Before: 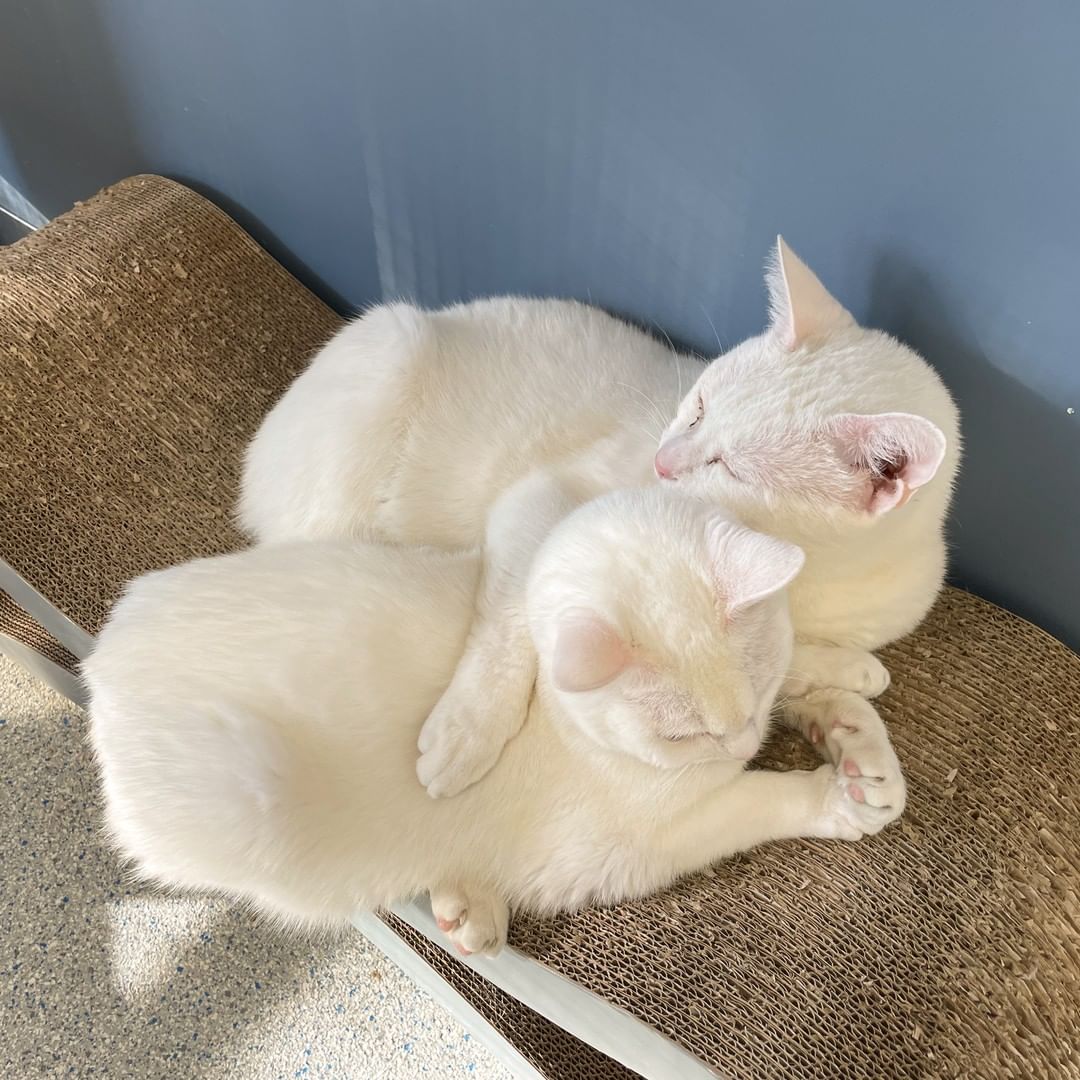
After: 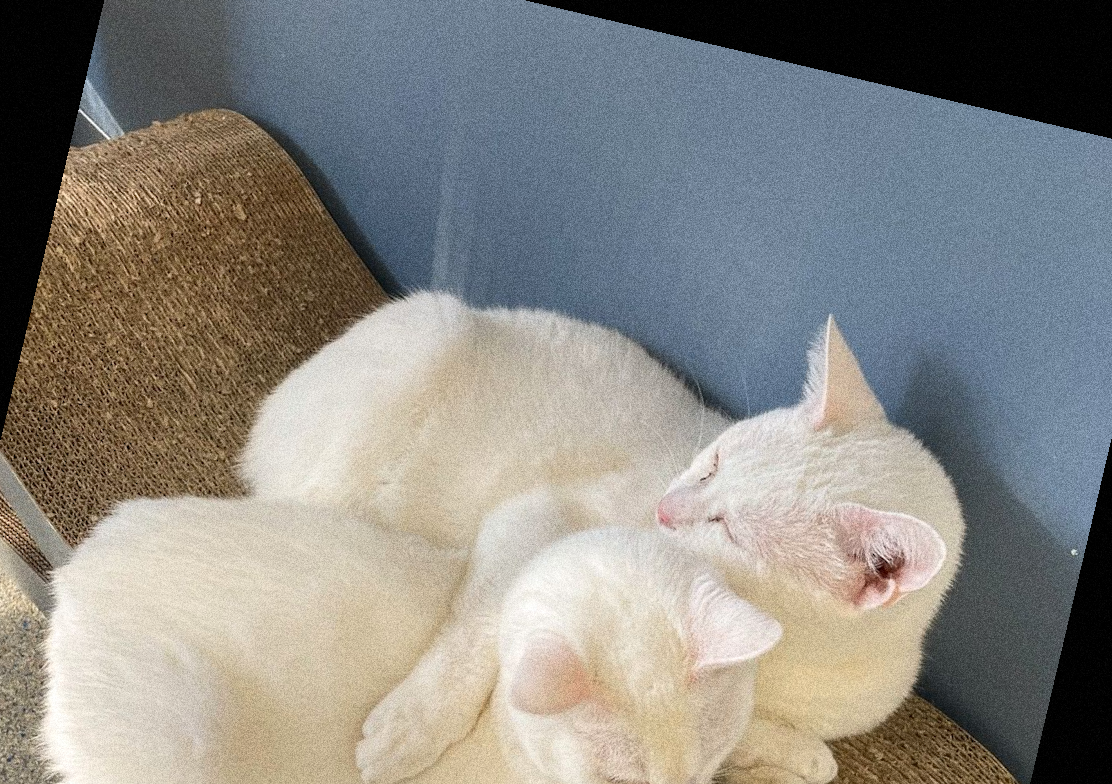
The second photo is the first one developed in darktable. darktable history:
color zones: curves: ch1 [(0, 0.523) (0.143, 0.545) (0.286, 0.52) (0.429, 0.506) (0.571, 0.503) (0.714, 0.503) (0.857, 0.508) (1, 0.523)]
rotate and perspective: rotation 13.27°, automatic cropping off
crop and rotate: left 9.345%, top 7.22%, right 4.982%, bottom 32.331%
grain: coarseness 14.49 ISO, strength 48.04%, mid-tones bias 35%
